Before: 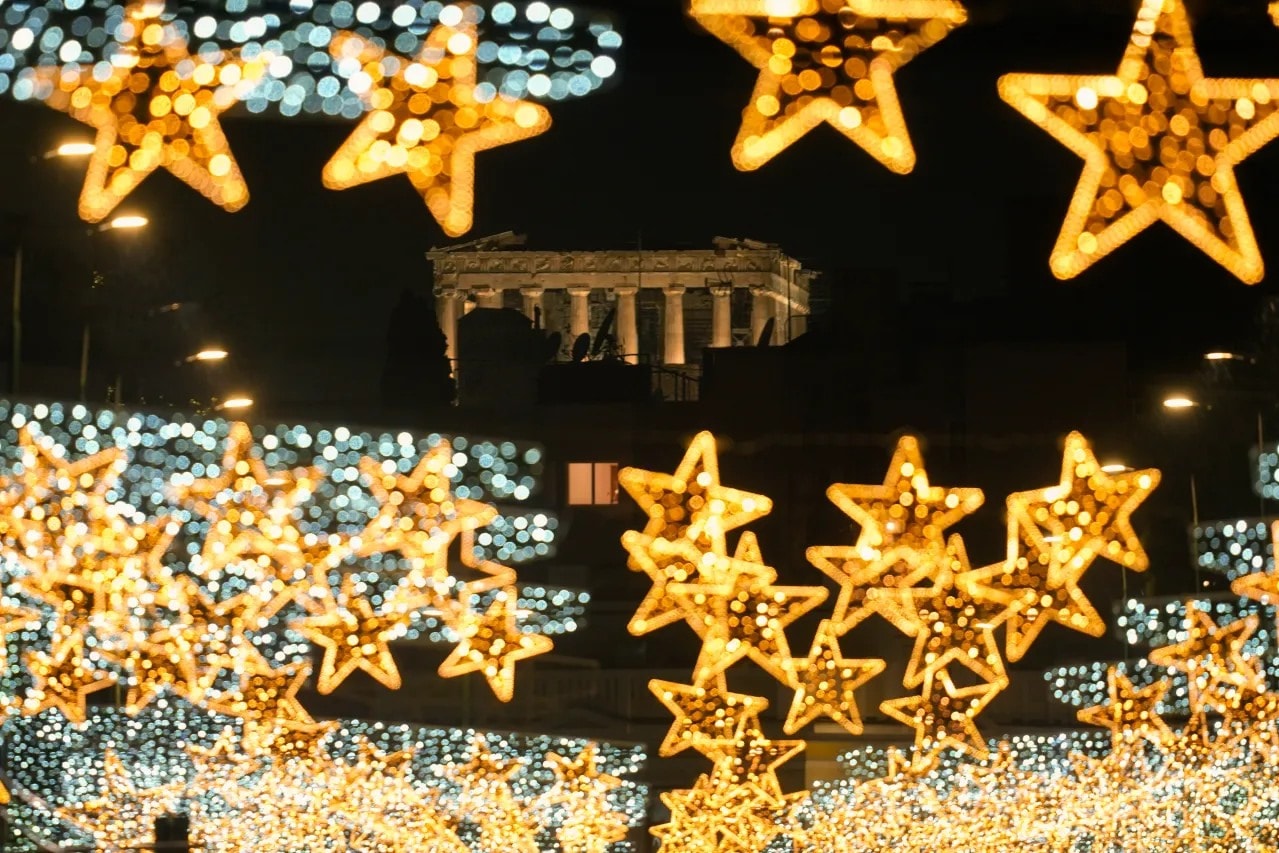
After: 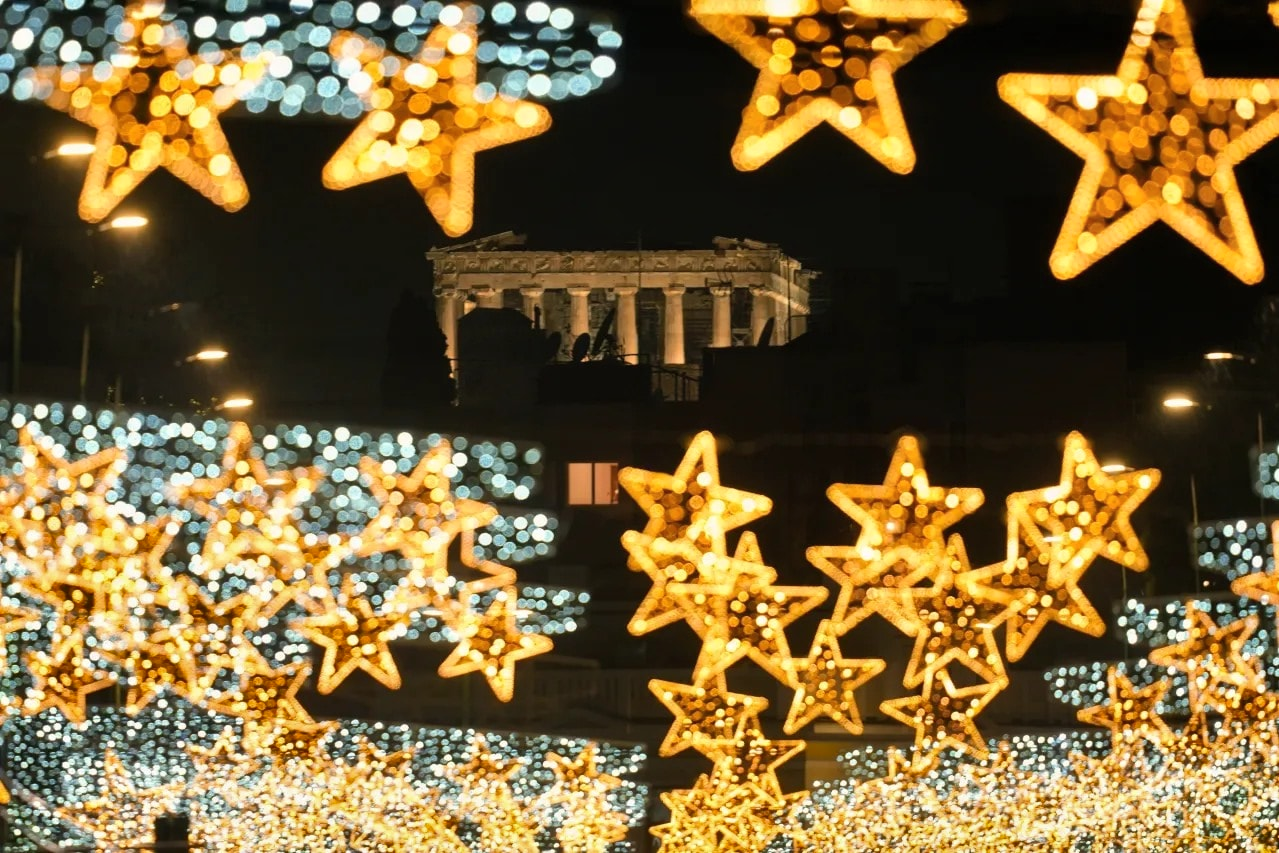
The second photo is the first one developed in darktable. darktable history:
shadows and highlights: shadows 30.63, highlights -63.22, shadows color adjustment 98%, highlights color adjustment 58.61%, soften with gaussian
tone equalizer: on, module defaults
